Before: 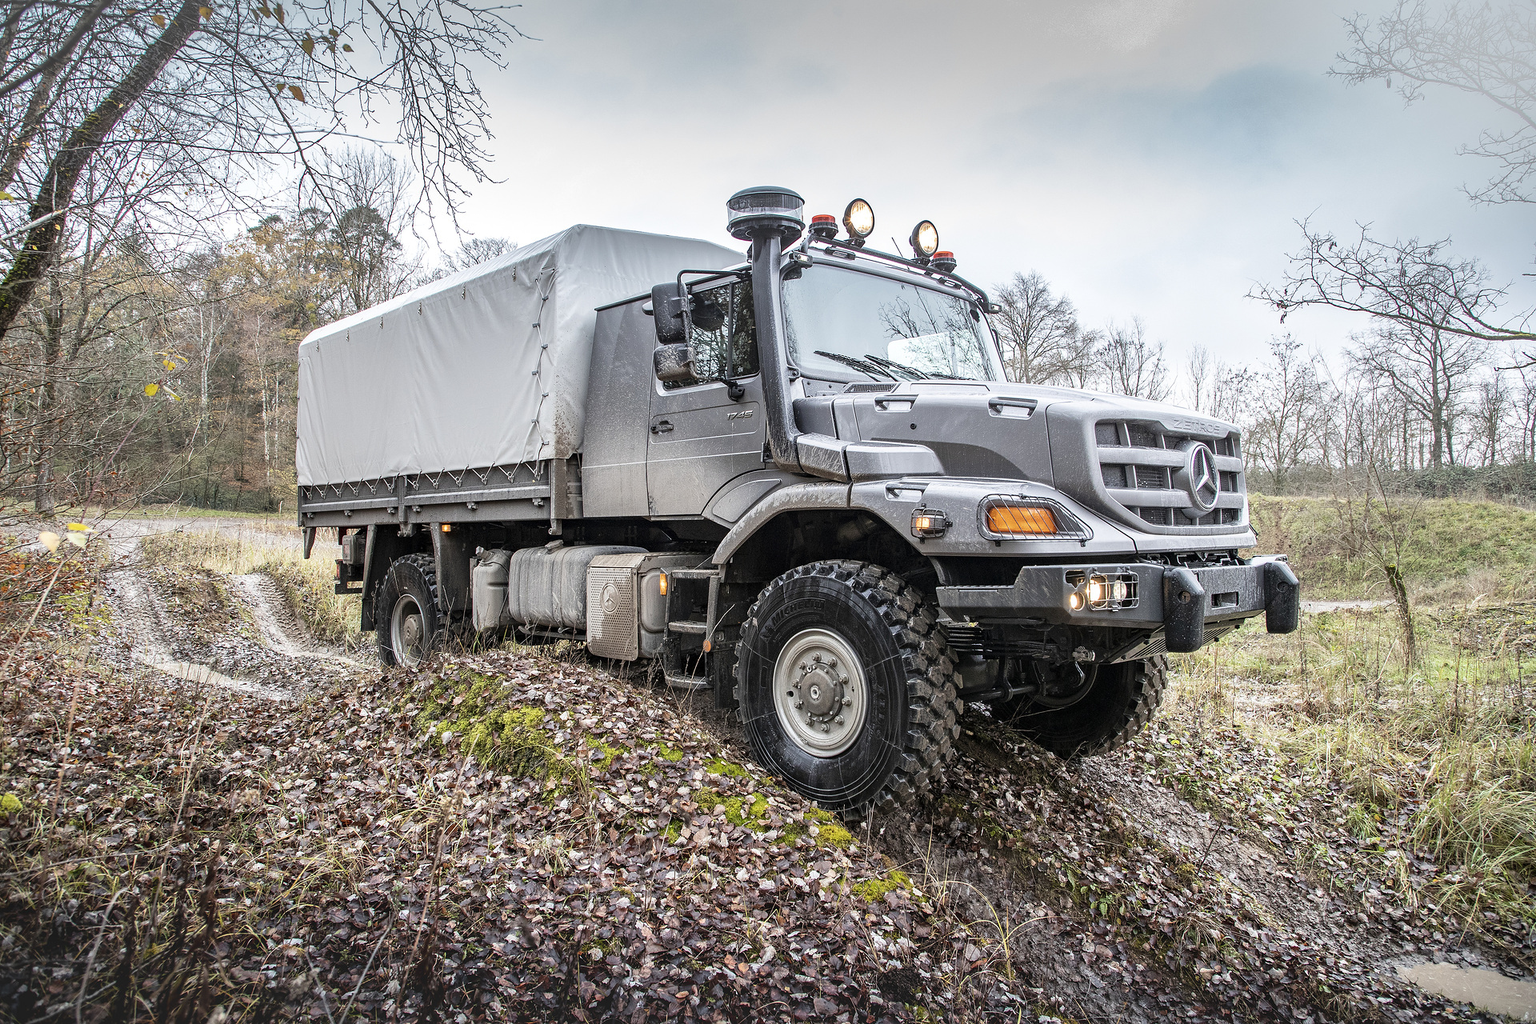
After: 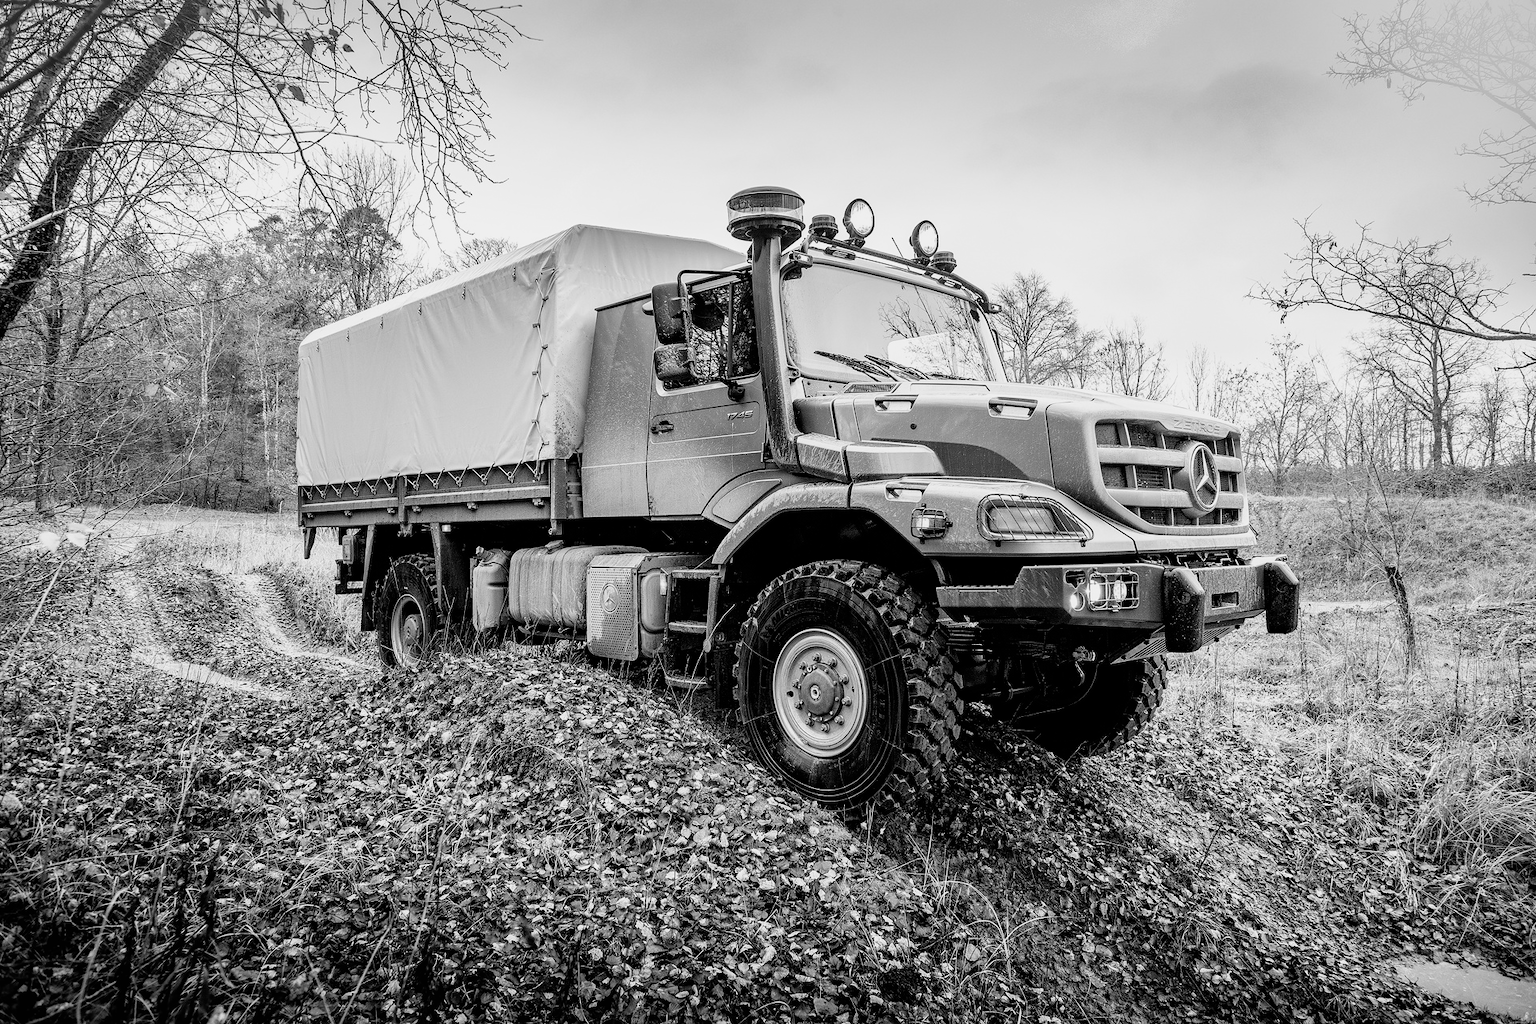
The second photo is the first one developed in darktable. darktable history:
contrast brightness saturation: saturation -0.988
filmic rgb: black relative exposure -5.03 EV, white relative exposure 3.18 EV, hardness 3.48, contrast 1.2, highlights saturation mix -49.01%, preserve chrominance no, color science v3 (2019), use custom middle-gray values true
